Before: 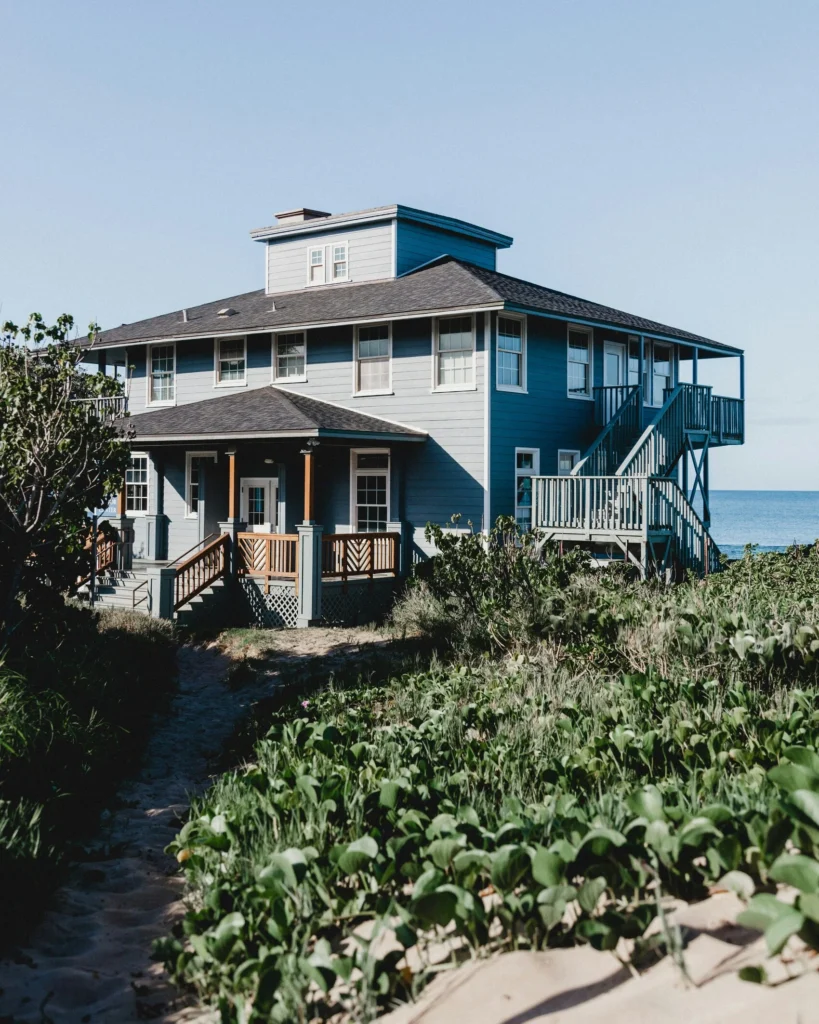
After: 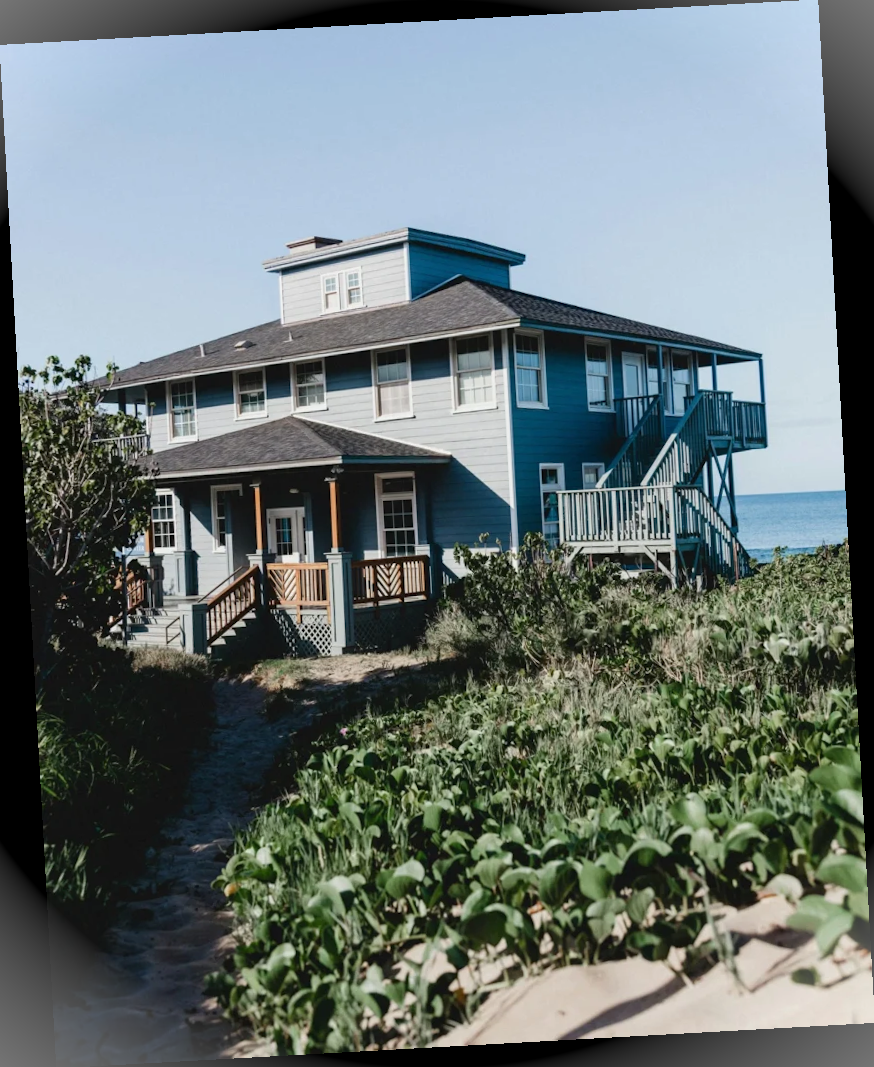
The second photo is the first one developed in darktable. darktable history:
vignetting: fall-off start 100%, brightness 0.3, saturation 0
rotate and perspective: rotation -3.18°, automatic cropping off
